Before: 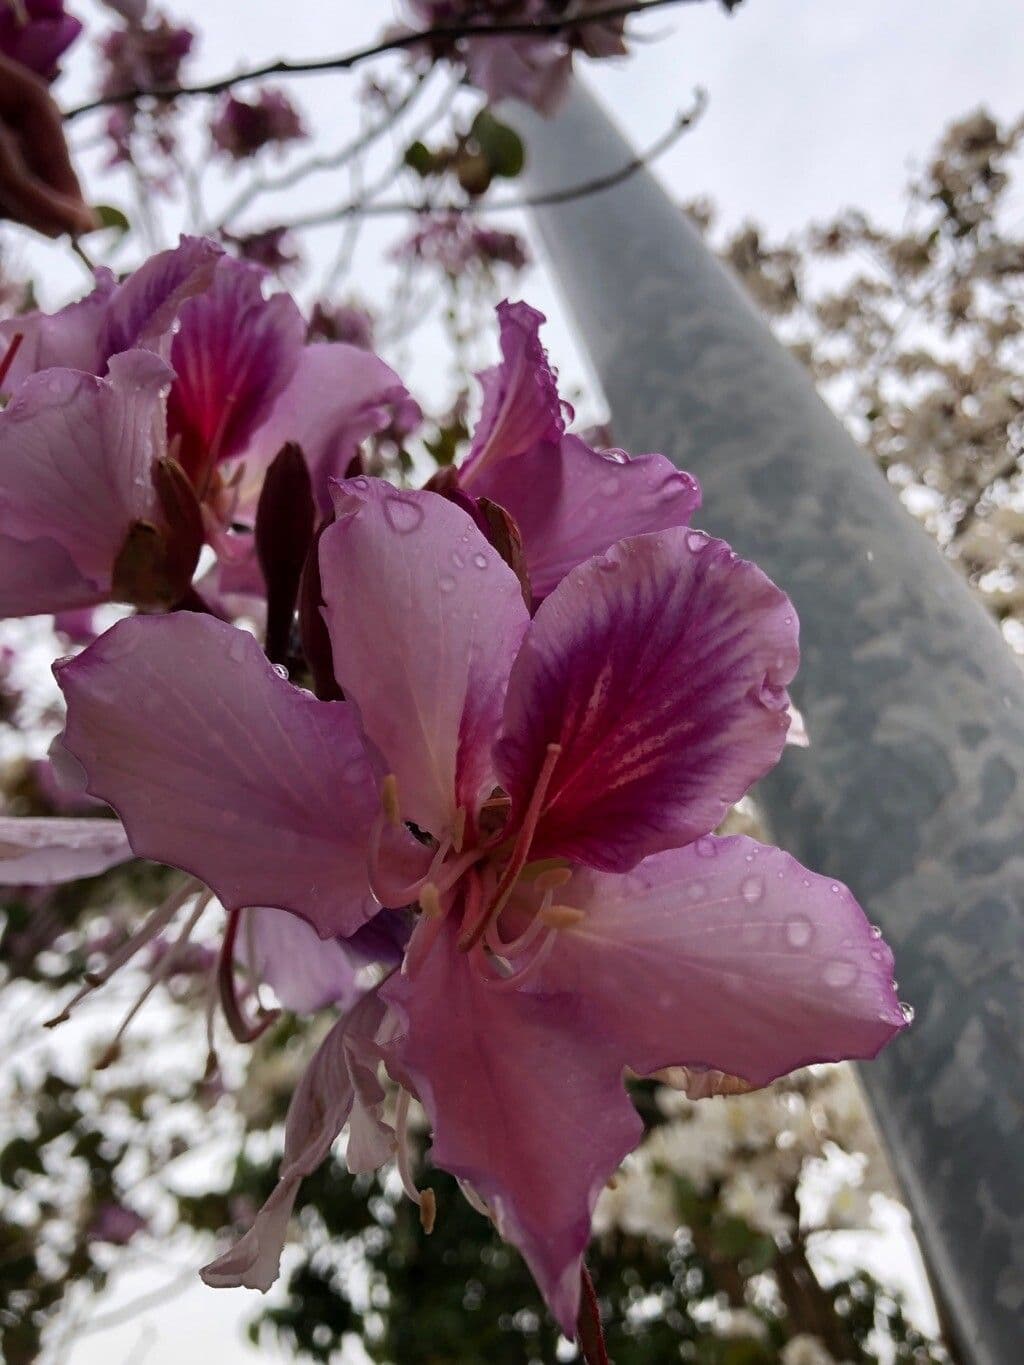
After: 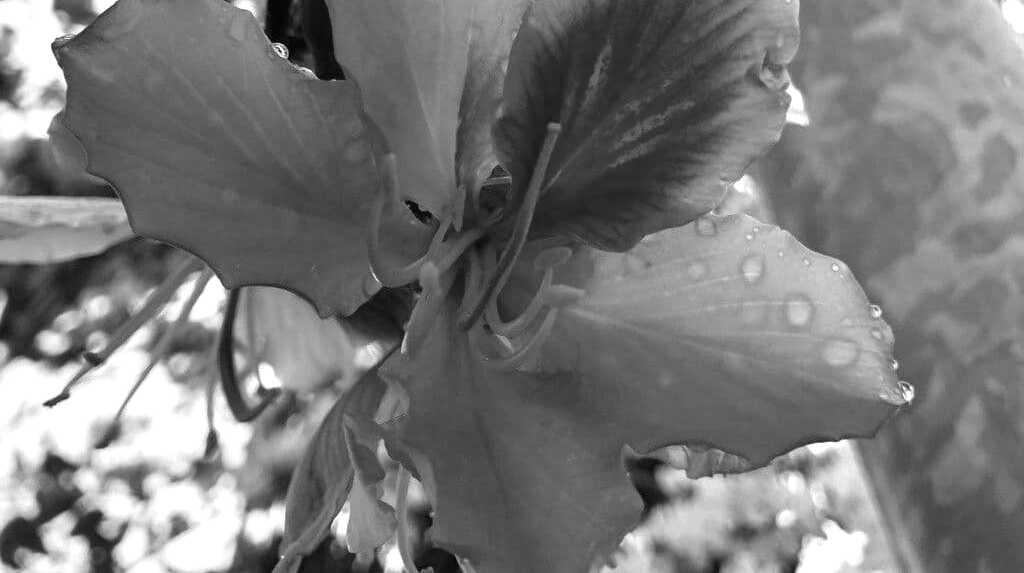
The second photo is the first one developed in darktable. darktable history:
color calibration: illuminant as shot in camera, x 0.358, y 0.373, temperature 4628.91 K
crop: top 45.551%, bottom 12.262%
color zones: curves: ch1 [(0, -0.014) (0.143, -0.013) (0.286, -0.013) (0.429, -0.016) (0.571, -0.019) (0.714, -0.015) (0.857, 0.002) (1, -0.014)]
exposure: black level correction 0, exposure 0.7 EV, compensate exposure bias true, compensate highlight preservation false
contrast brightness saturation: saturation -0.05
